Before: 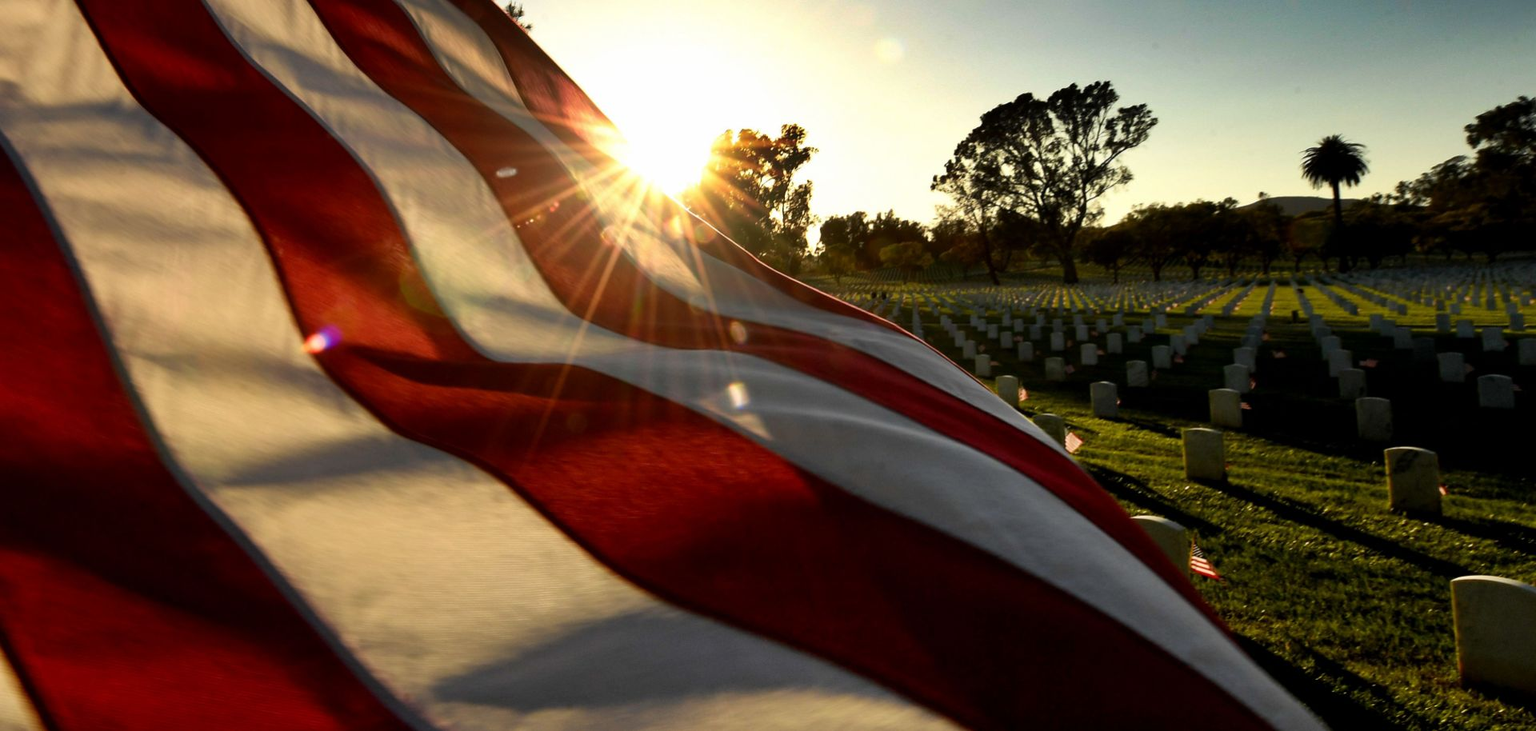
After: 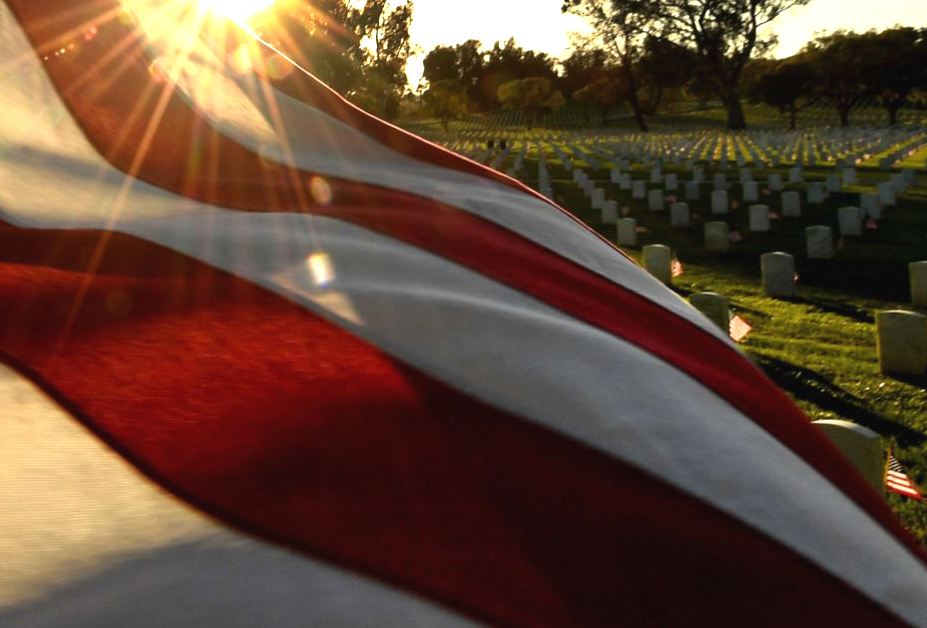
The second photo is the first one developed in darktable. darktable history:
crop: left 31.379%, top 24.658%, right 20.326%, bottom 6.628%
exposure: black level correction -0.002, exposure 0.54 EV, compensate highlight preservation false
